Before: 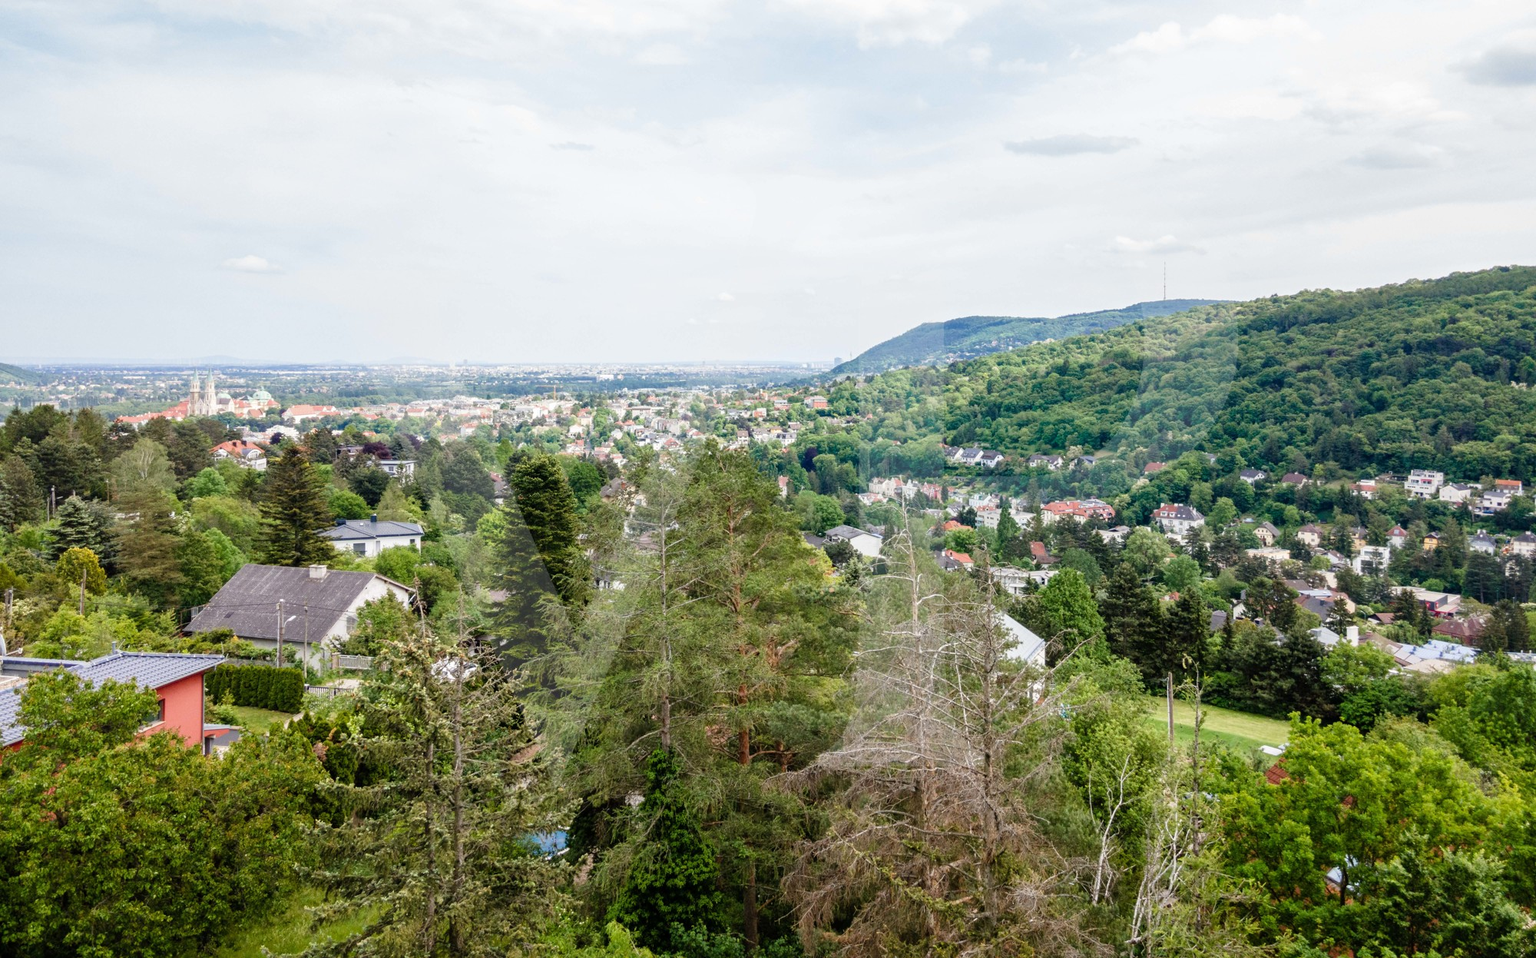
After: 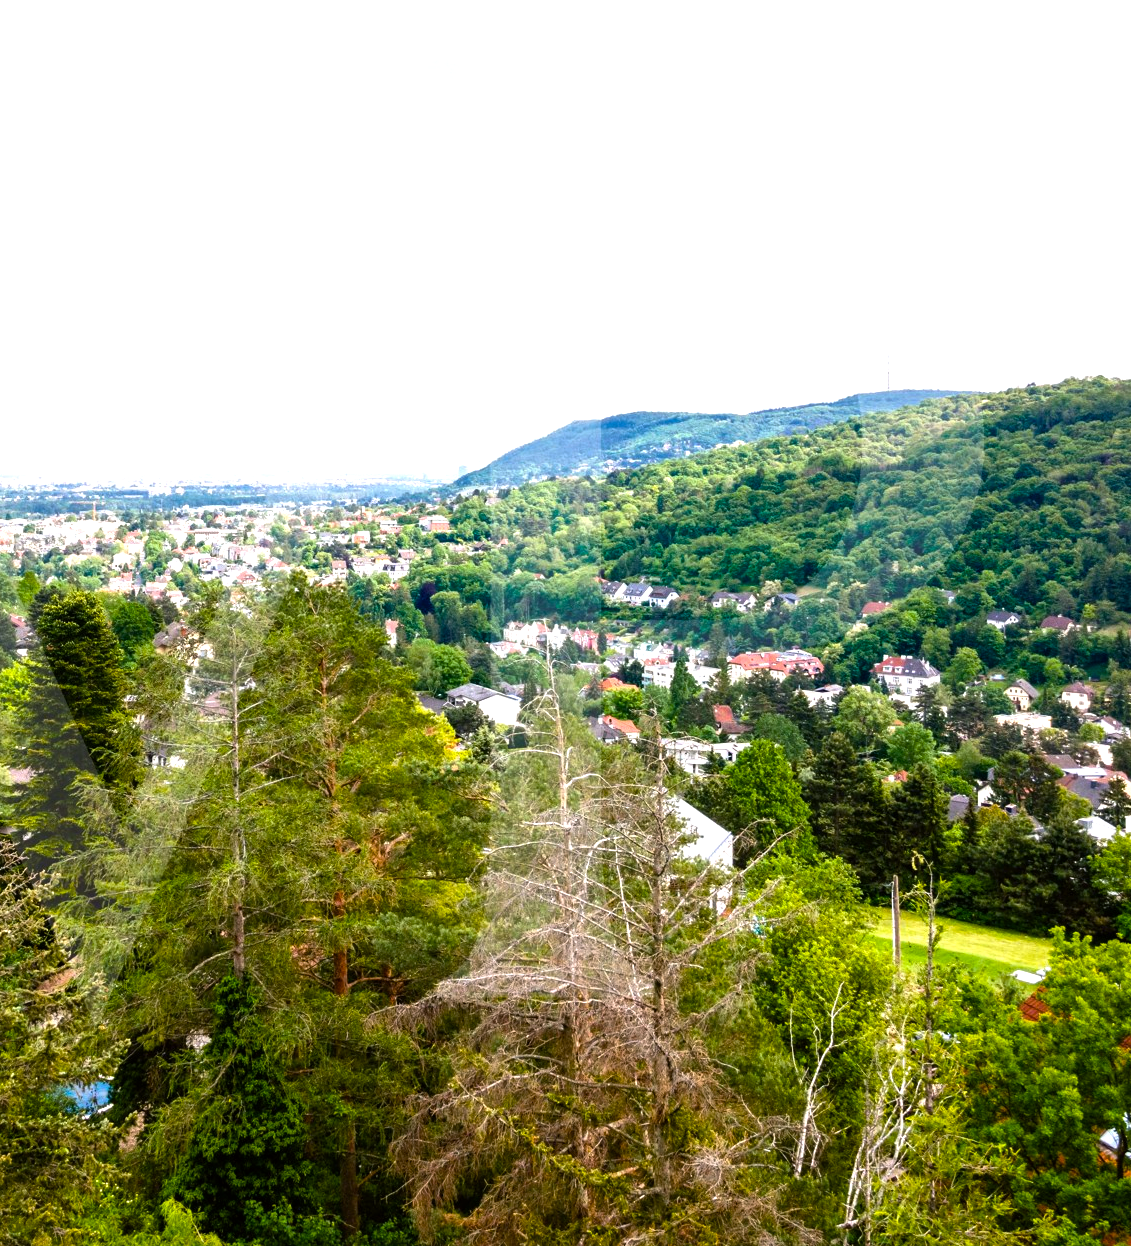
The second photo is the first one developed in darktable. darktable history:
color balance rgb: perceptual saturation grading › global saturation 40.173%, perceptual brilliance grading › global brilliance 21.594%, perceptual brilliance grading › shadows -35.811%, global vibrance 24.998%
crop: left 31.45%, top 0.023%, right 11.988%
color correction: highlights a* 2.96, highlights b* -1.31, shadows a* -0.089, shadows b* 2.44, saturation 0.976
